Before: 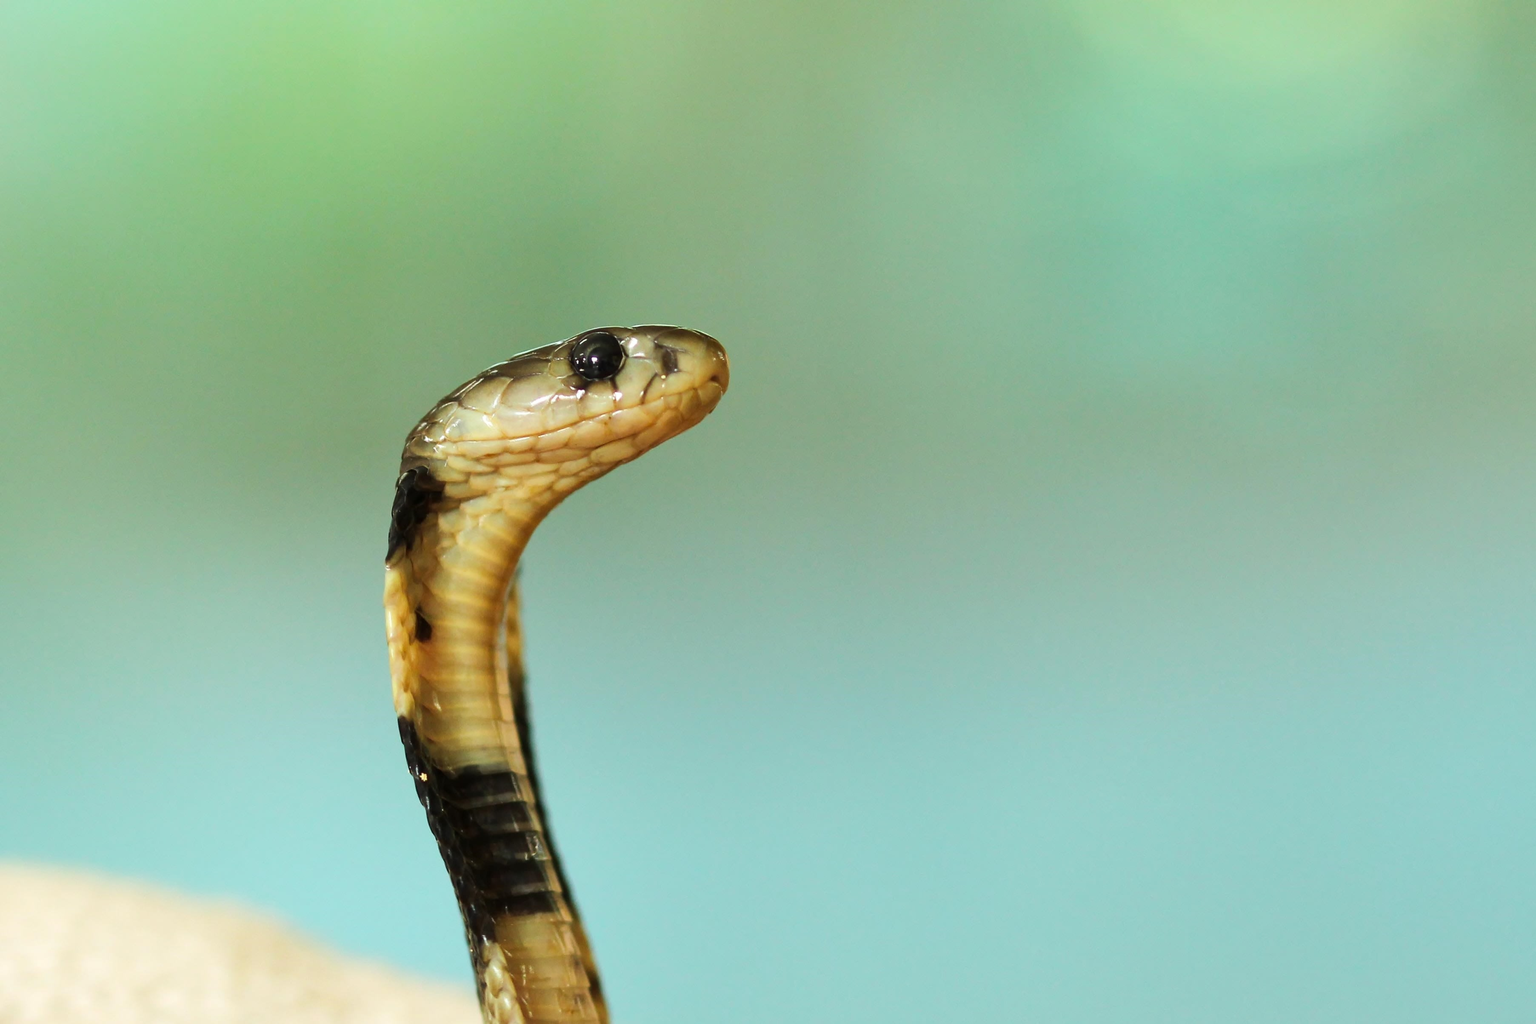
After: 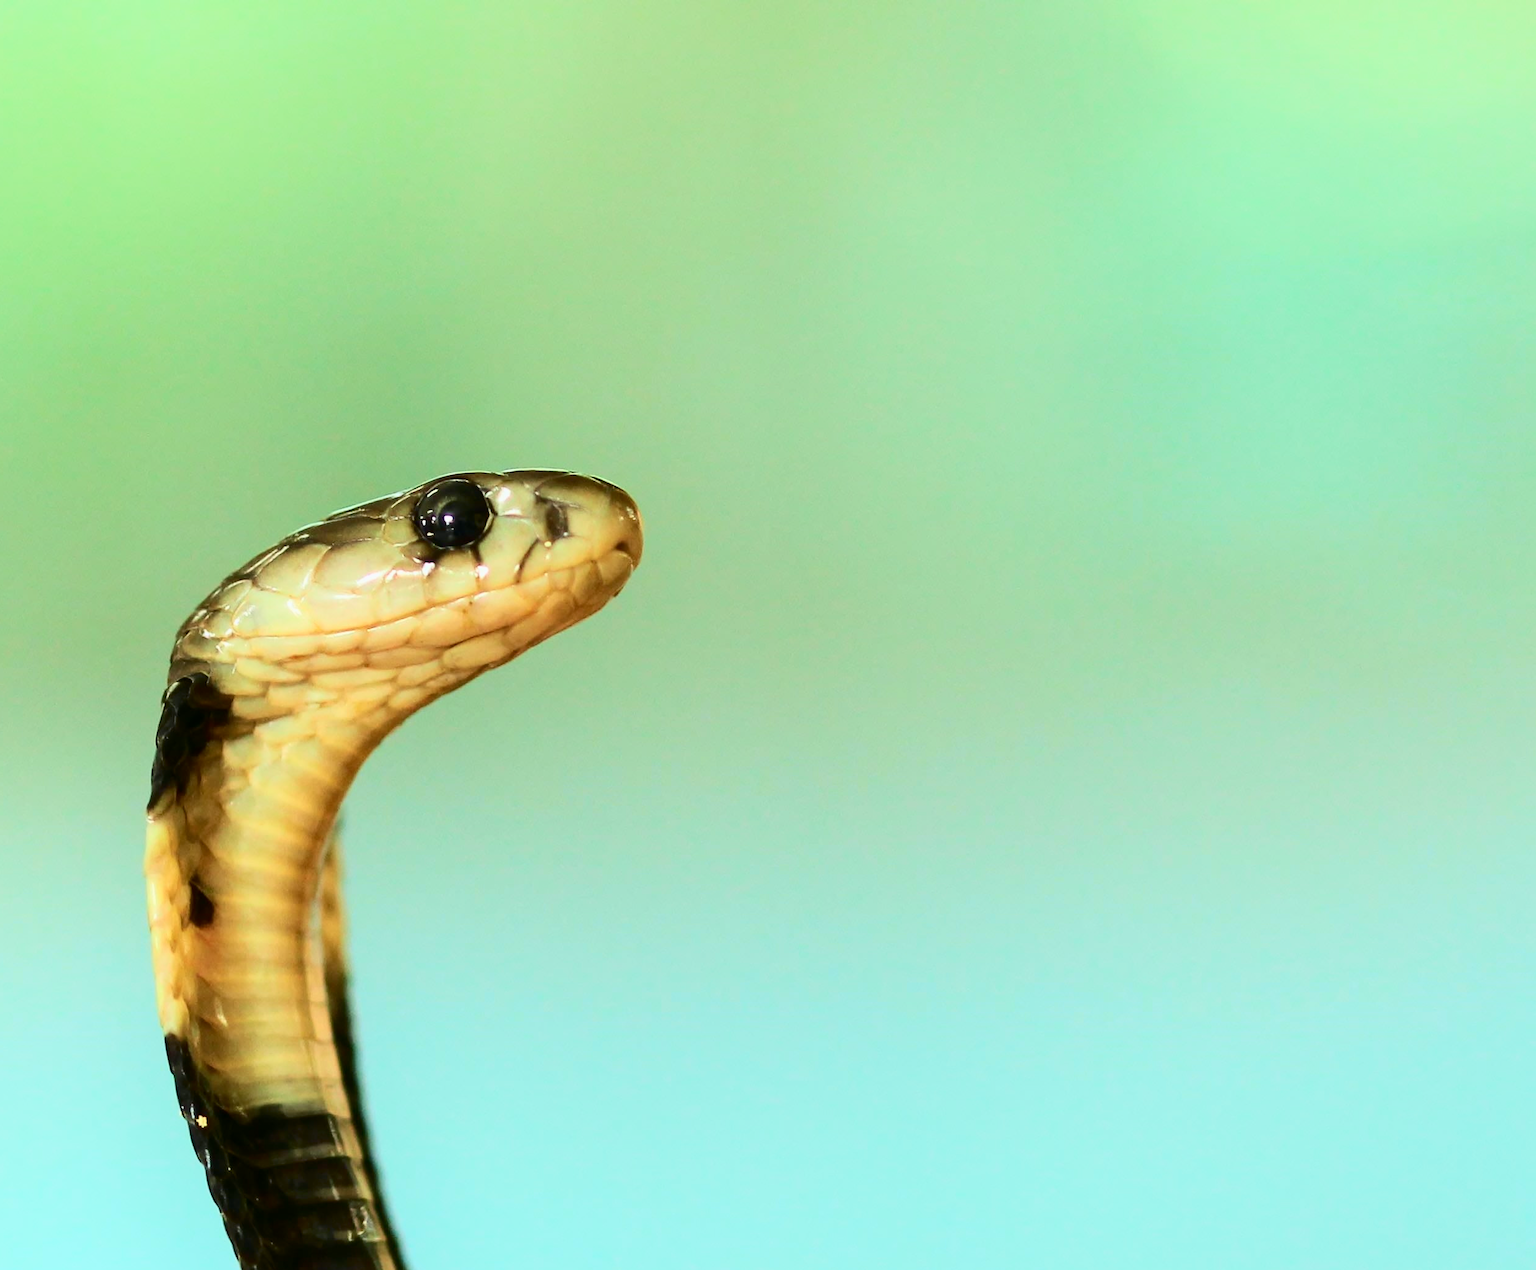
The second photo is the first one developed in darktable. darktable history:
exposure: compensate highlight preservation false
crop: left 18.479%, right 12.2%, bottom 13.971%
shadows and highlights: radius 93.07, shadows -14.46, white point adjustment 0.23, highlights 31.48, compress 48.23%, highlights color adjustment 52.79%, soften with gaussian
tone curve: curves: ch0 [(0, 0) (0.114, 0.083) (0.291, 0.3) (0.447, 0.535) (0.602, 0.712) (0.772, 0.864) (0.999, 0.978)]; ch1 [(0, 0) (0.389, 0.352) (0.458, 0.433) (0.486, 0.474) (0.509, 0.505) (0.535, 0.541) (0.555, 0.557) (0.677, 0.724) (1, 1)]; ch2 [(0, 0) (0.369, 0.388) (0.449, 0.431) (0.501, 0.5) (0.528, 0.552) (0.561, 0.596) (0.697, 0.721) (1, 1)], color space Lab, independent channels, preserve colors none
